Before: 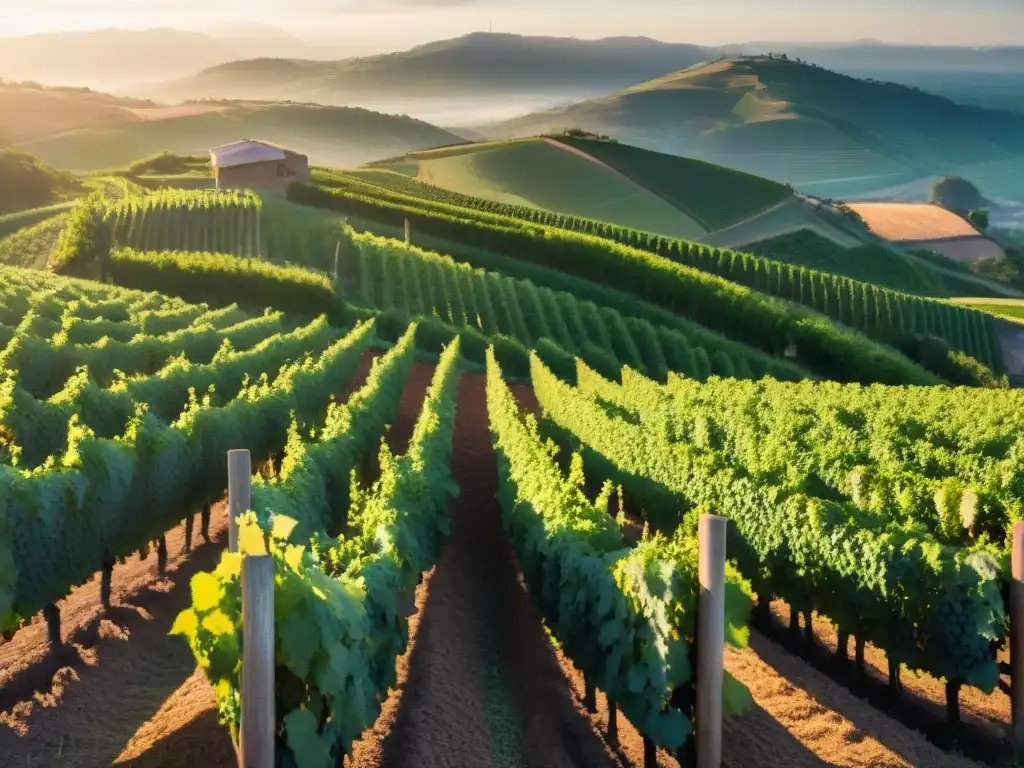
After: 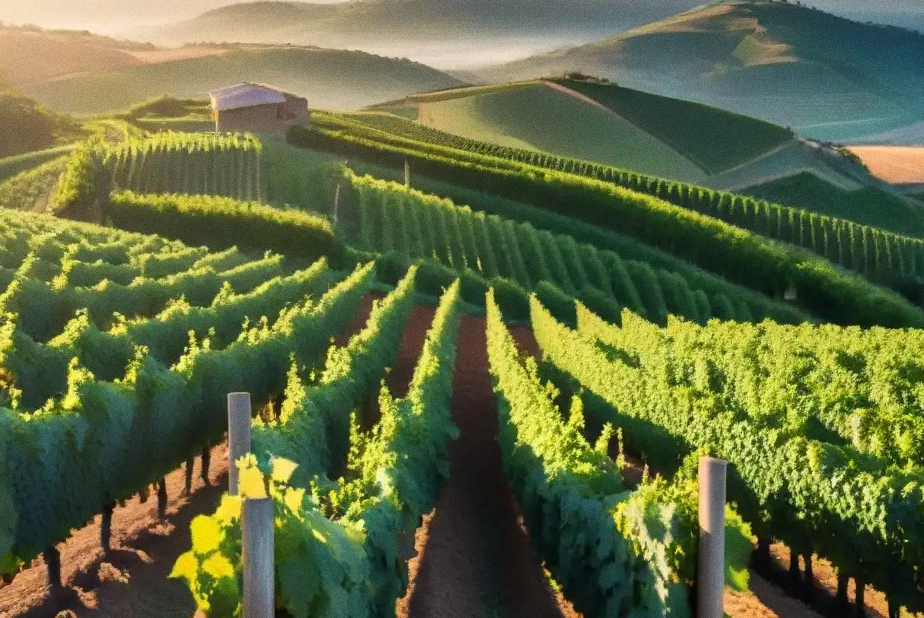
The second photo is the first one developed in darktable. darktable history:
grain: coarseness 0.47 ISO
crop: top 7.49%, right 9.717%, bottom 11.943%
